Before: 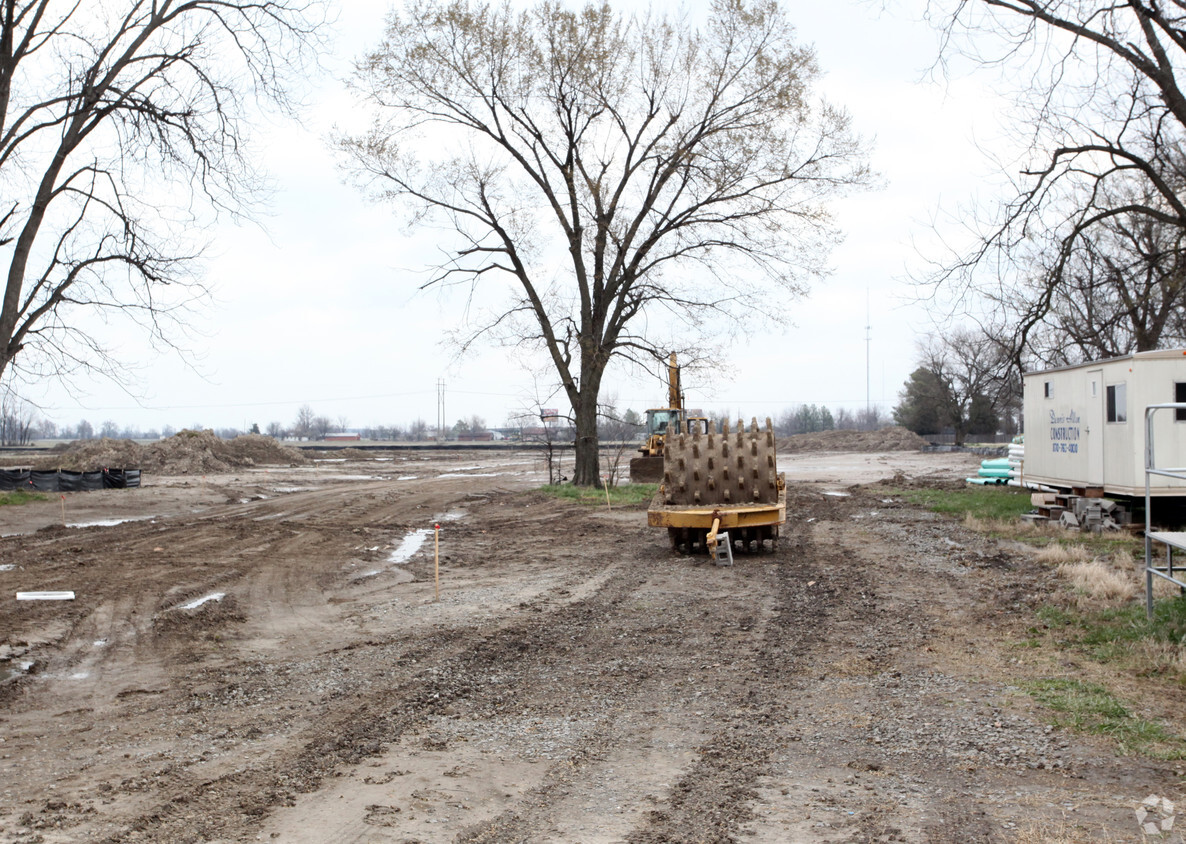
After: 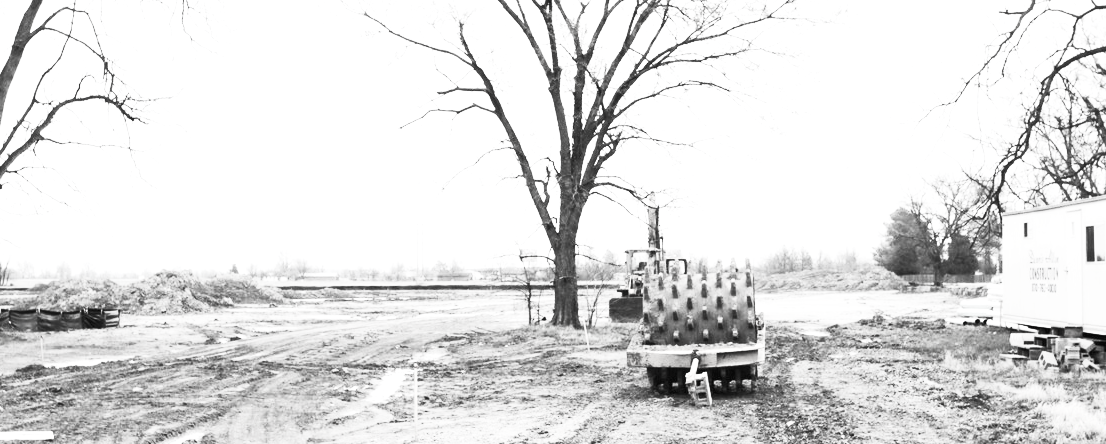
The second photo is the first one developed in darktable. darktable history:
crop: left 1.812%, top 18.99%, right 4.885%, bottom 28.381%
velvia: strength 49.96%
contrast brightness saturation: contrast 0.524, brightness 0.483, saturation -0.991
exposure: black level correction 0, exposure 0.596 EV, compensate exposure bias true, compensate highlight preservation false
